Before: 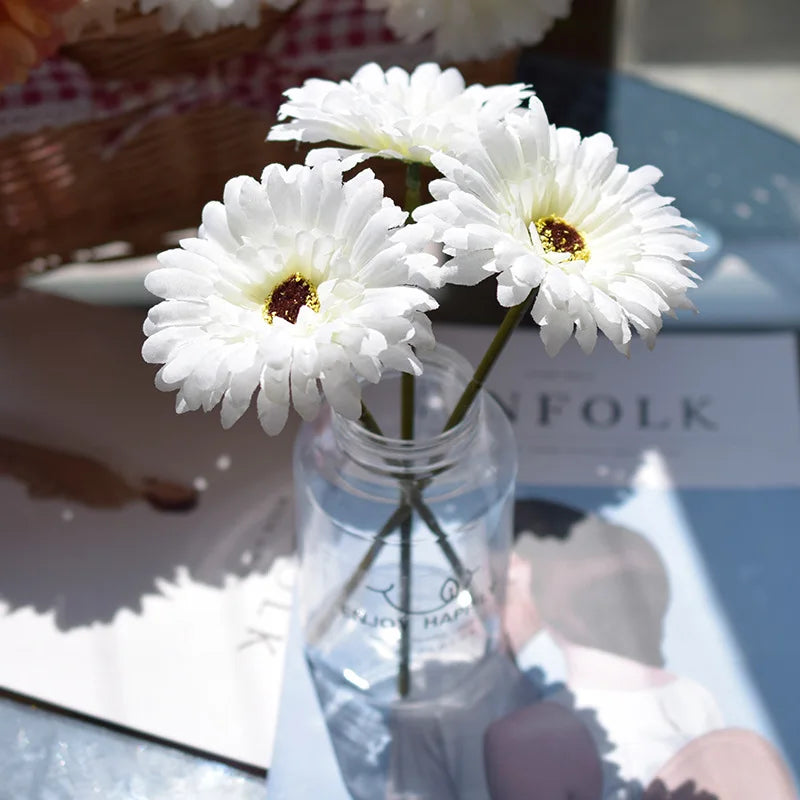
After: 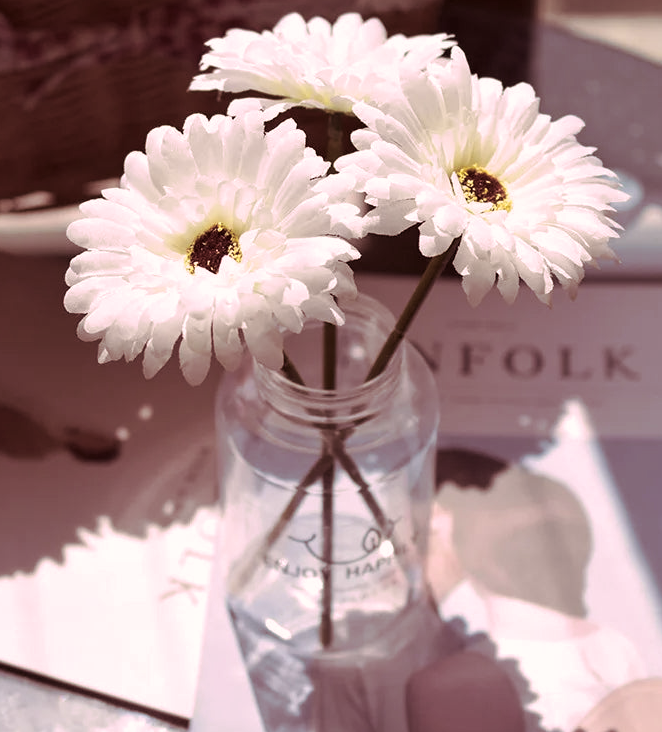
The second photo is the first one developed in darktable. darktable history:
crop: left 9.807%, top 6.259%, right 7.334%, bottom 2.177%
color correction: highlights a* 10.21, highlights b* 9.79, shadows a* 8.61, shadows b* 7.88, saturation 0.8
split-toning: highlights › hue 298.8°, highlights › saturation 0.73, compress 41.76%
